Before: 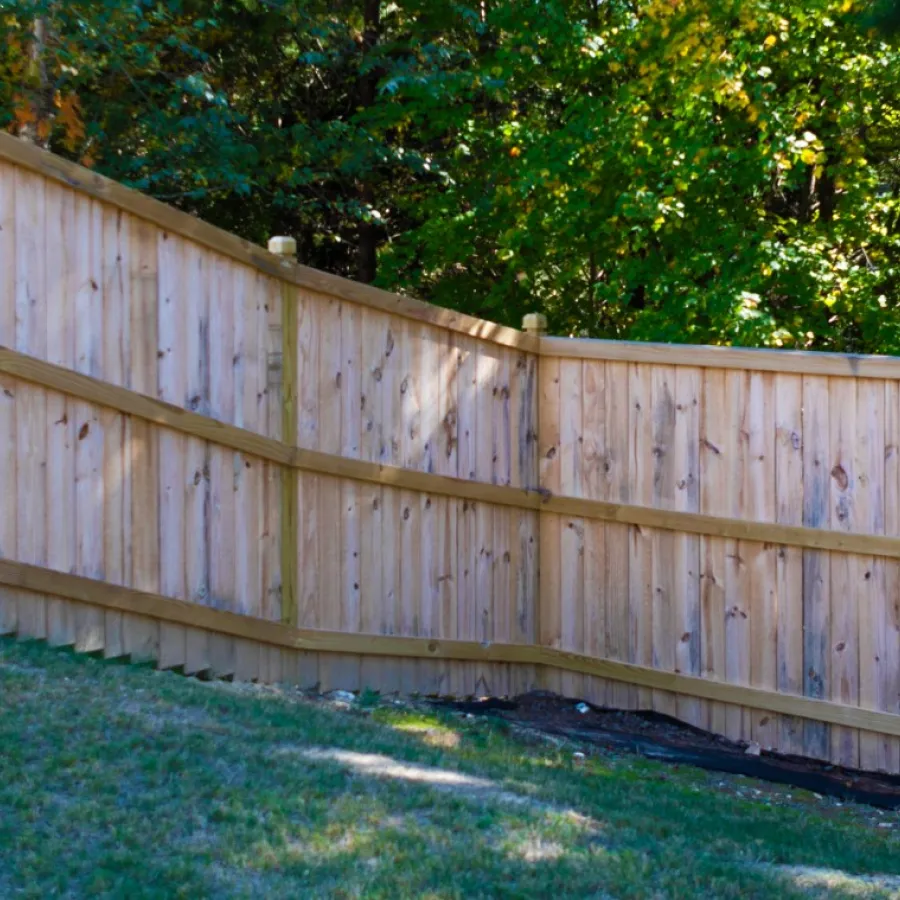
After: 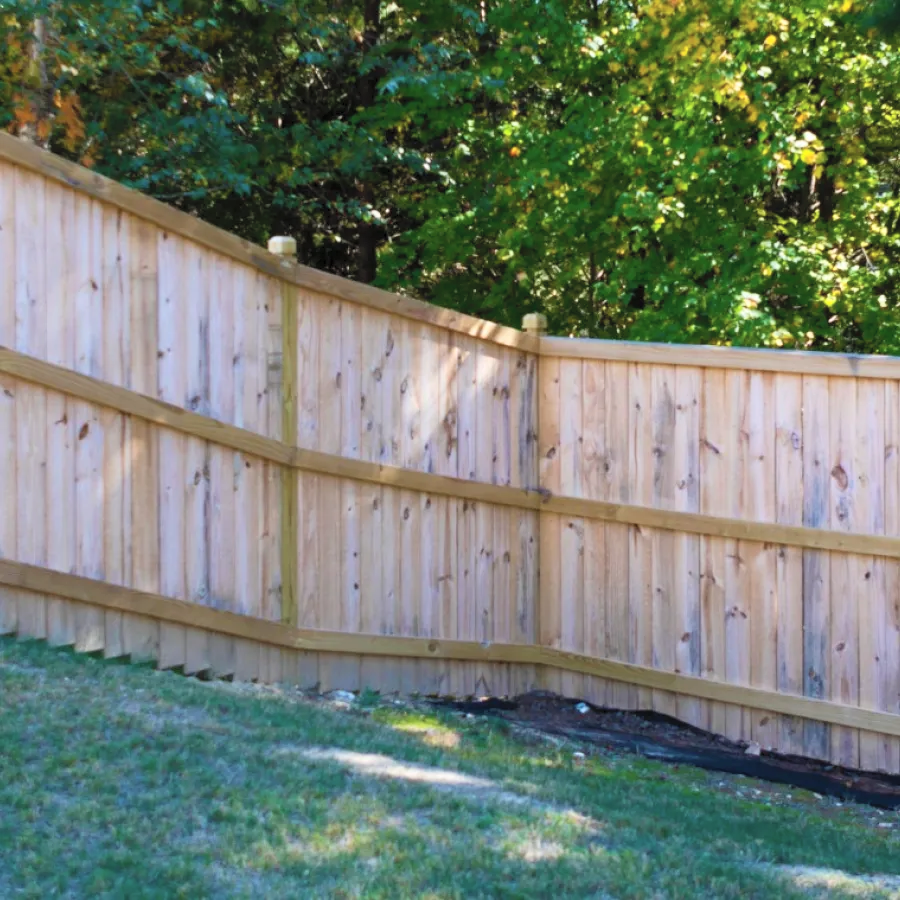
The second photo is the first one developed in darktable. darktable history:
contrast brightness saturation: contrast 0.137, brightness 0.226
